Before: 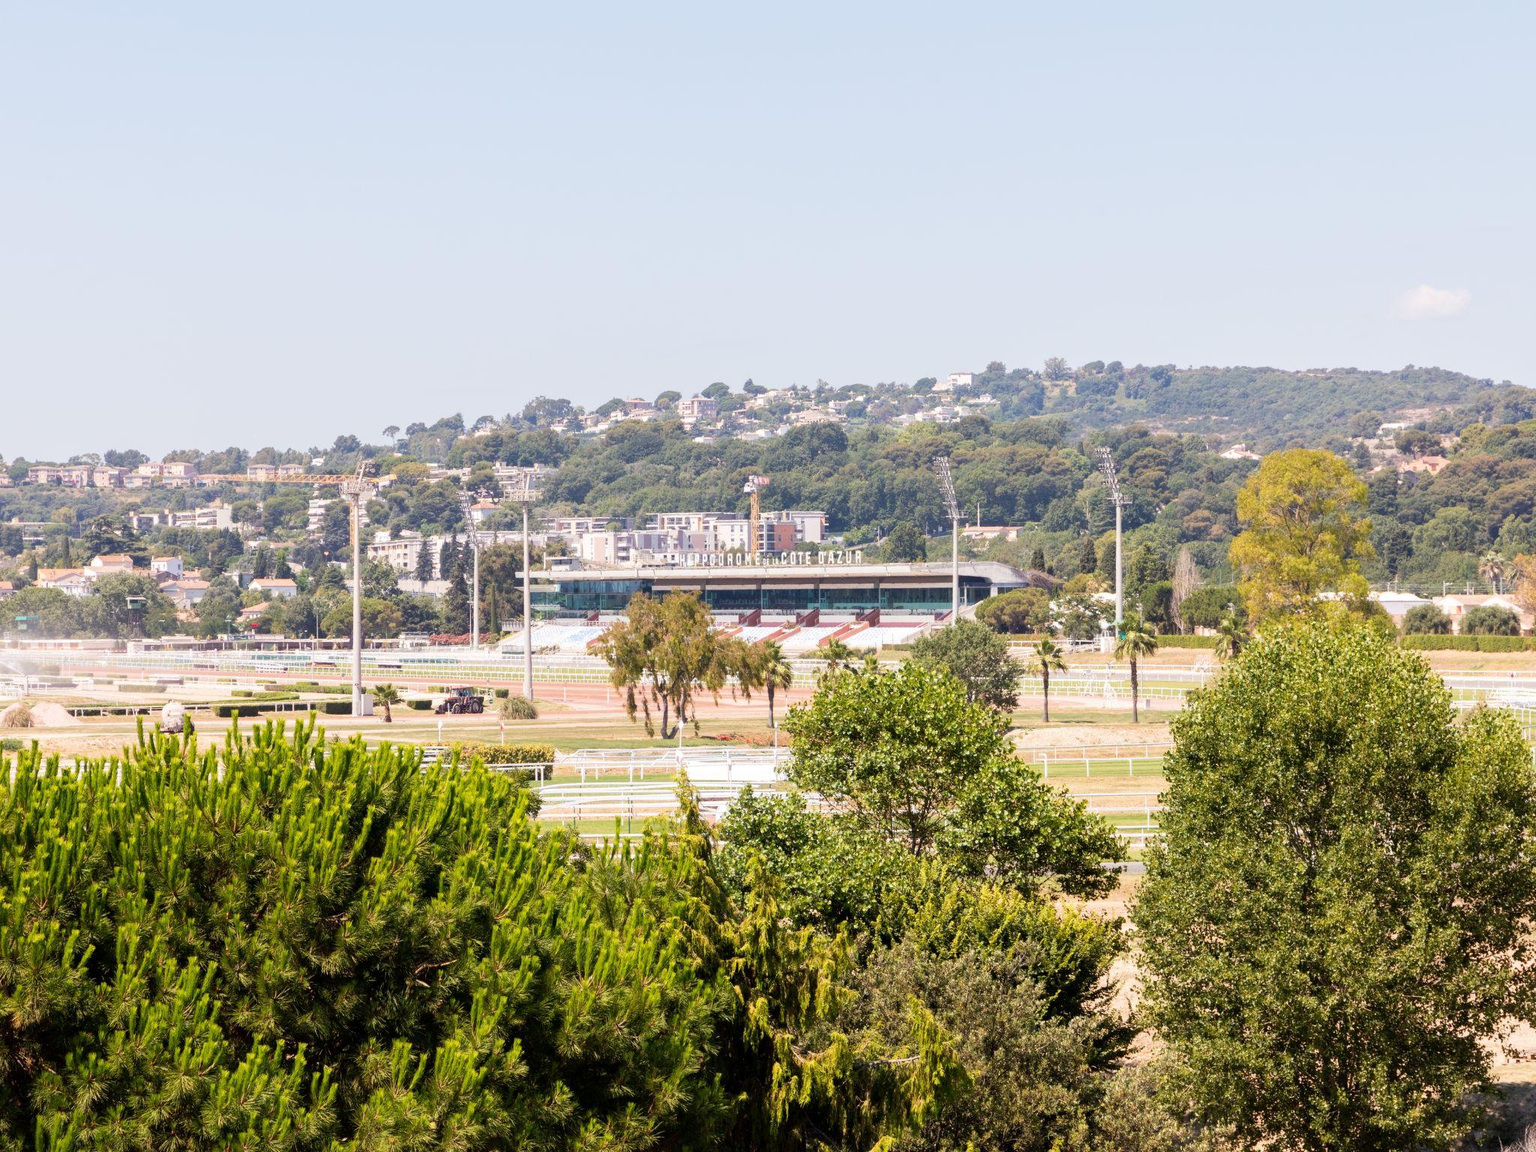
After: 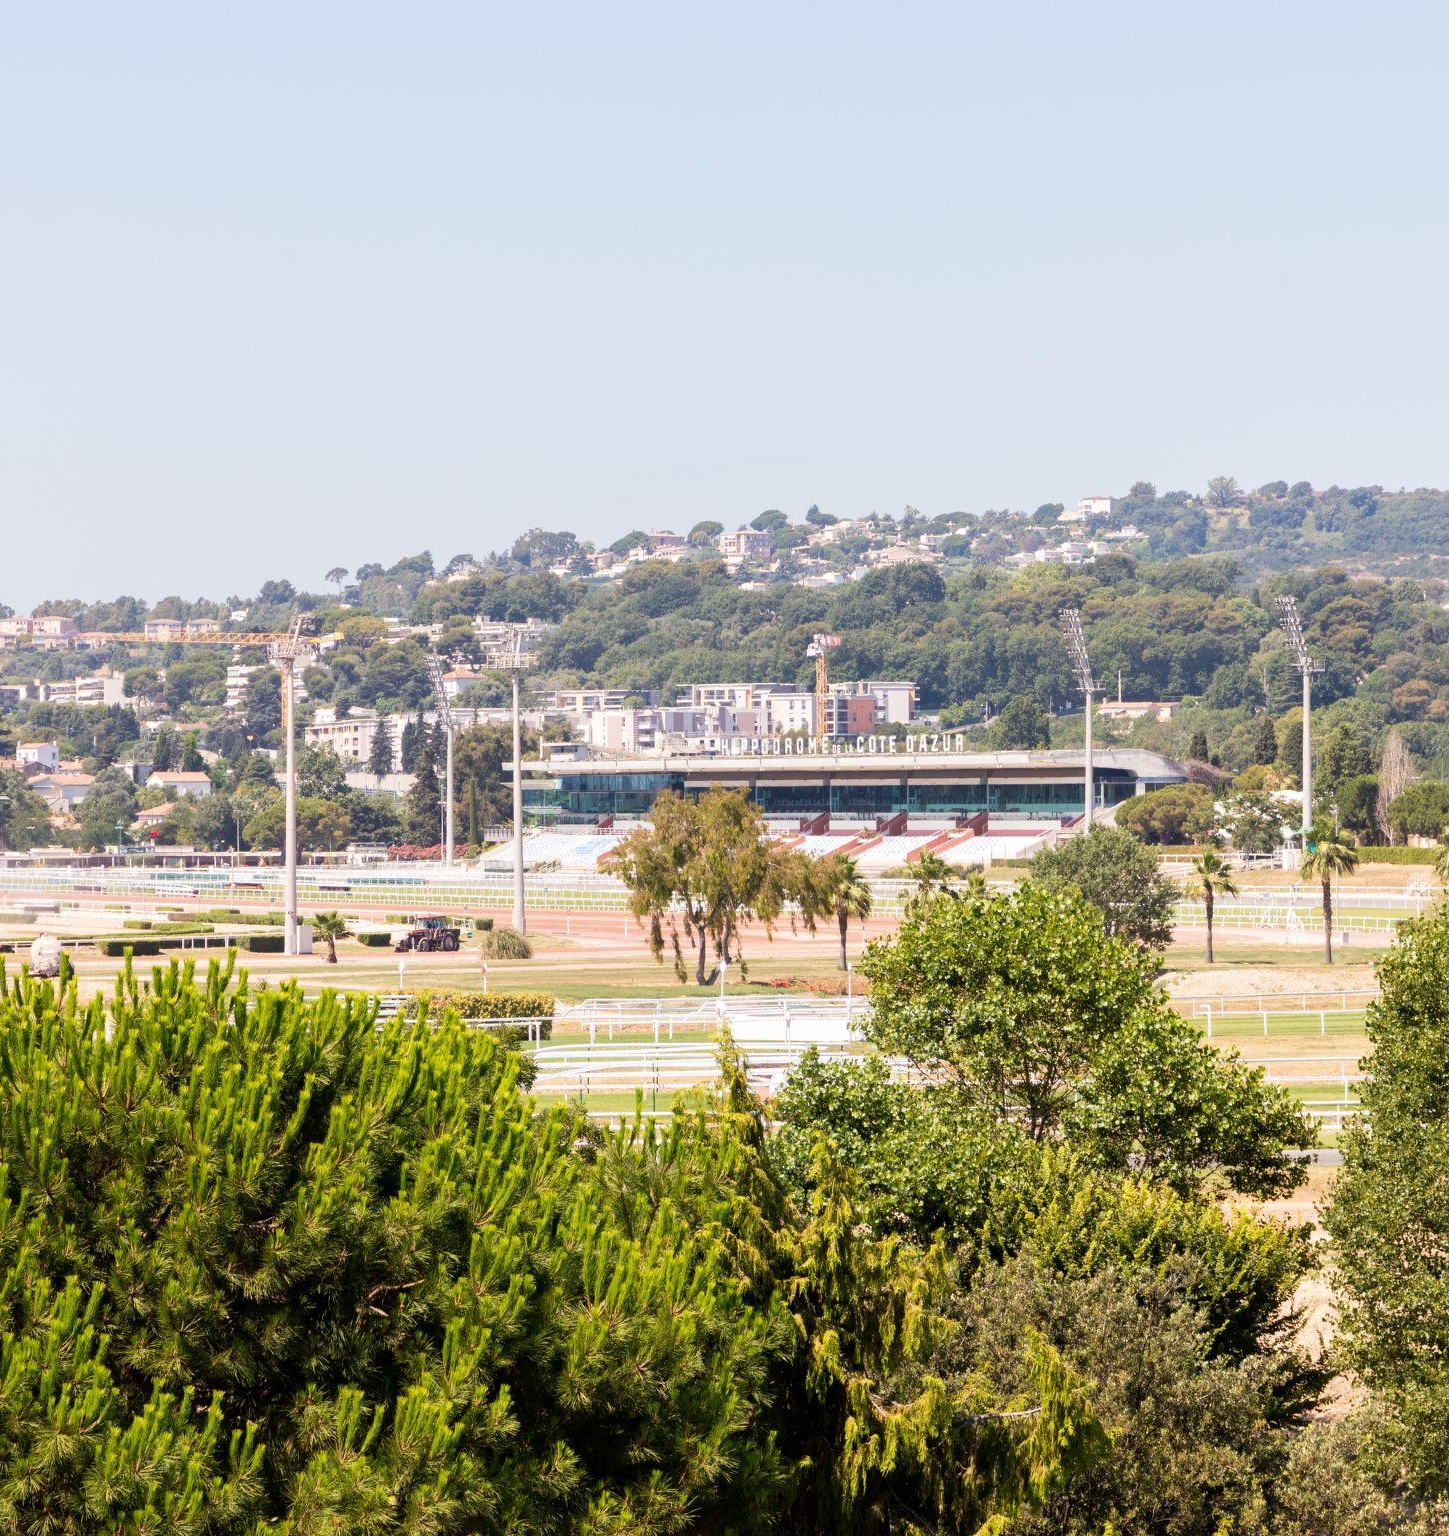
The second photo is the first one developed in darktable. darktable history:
tone equalizer: on, module defaults
crop and rotate: left 9.061%, right 20.142%
